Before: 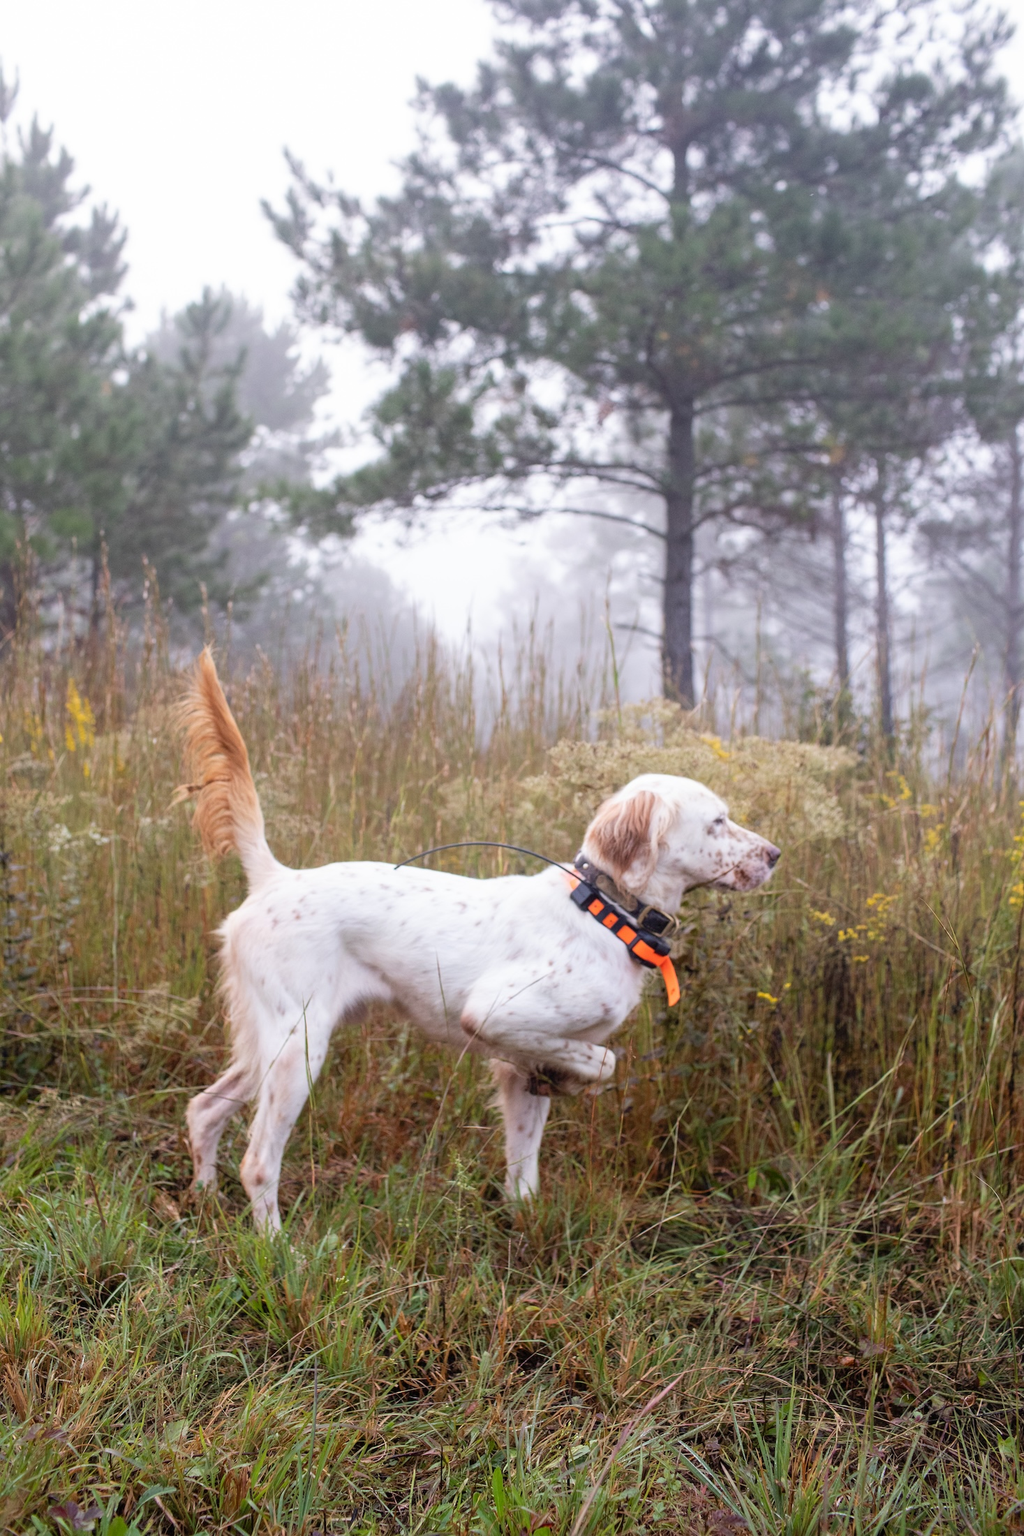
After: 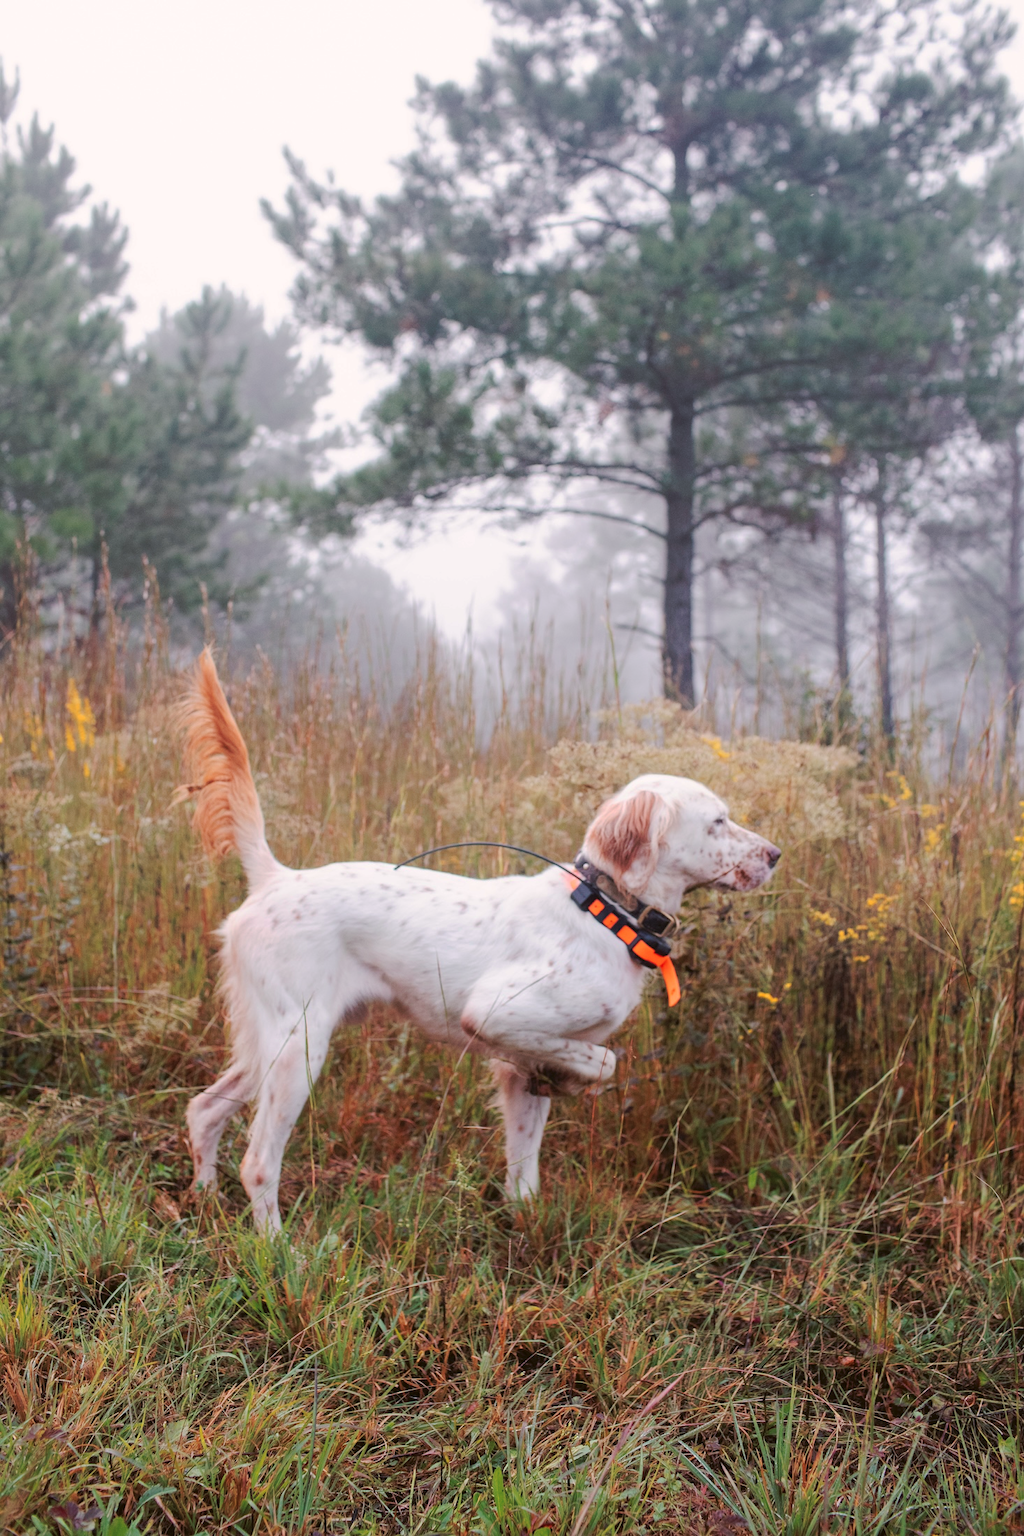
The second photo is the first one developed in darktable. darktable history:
tone curve: curves: ch0 [(0, 0) (0.003, 0.01) (0.011, 0.014) (0.025, 0.029) (0.044, 0.051) (0.069, 0.072) (0.1, 0.097) (0.136, 0.123) (0.177, 0.16) (0.224, 0.2) (0.277, 0.248) (0.335, 0.305) (0.399, 0.37) (0.468, 0.454) (0.543, 0.534) (0.623, 0.609) (0.709, 0.681) (0.801, 0.752) (0.898, 0.841) (1, 1)], preserve colors none
color look up table: target L [96.74, 96.48, 94.47, 90.79, 84.47, 89.69, 81.77, 73.27, 64.61, 63.35, 60.57, 52.24, 48.41, 32.47, 13.93, 200.8, 89.52, 89.36, 77.46, 68.51, 77.12, 68.89, 56.98, 60.16, 57.87, 55.09, 37.83, 31.79, 33.18, 69.4, 53.11, 49.4, 42.91, 46.04, 44.5, 25.13, 24.26, 28.94, 24.82, 12.48, 1.802, 94.98, 86.8, 75.81, 65.88, 65.59, 48.19, 39.65, 34.58], target a [-6.486, -11.42, -10.4, -63.78, -50.15, 7.096, -83.1, -2.393, -53.86, -11.73, -56.01, -12.97, -37.46, -5.371, -12.96, 0, 8.325, 11.18, 34.07, 62.15, 36.43, 61.26, 84.56, 32.78, 85.35, 80.4, 54.12, 8.868, 43.28, 49.96, 78.79, 75.46, 18.28, 68.46, 21.64, 54.44, 33.48, 53.03, 42.21, 35.63, 5.982, -19.78, -51.87, -52.32, -14.59, -19.24, -11.29, -22.92, -9.379], target b [92.64, 91.65, 29.59, 13.71, 42.18, 83.99, 74.73, 37.78, 23.76, 14.66, 49.67, 43.53, 30.16, 30.82, 16.32, -0.001, 2.519, 64.1, 22.57, 16.24, 75.18, 70.64, 42.06, 46.46, 73.01, 61.58, 23.02, 13.61, 43, -29.98, -36.37, -29.63, -41.24, 3.485, -11.99, -74.58, -62.47, -33.92, -33.81, 8.406, -21.24, -2.083, -14.33, -2.195, -38.01, -11.94, -37.85, -6.323, -3.133], num patches 49
